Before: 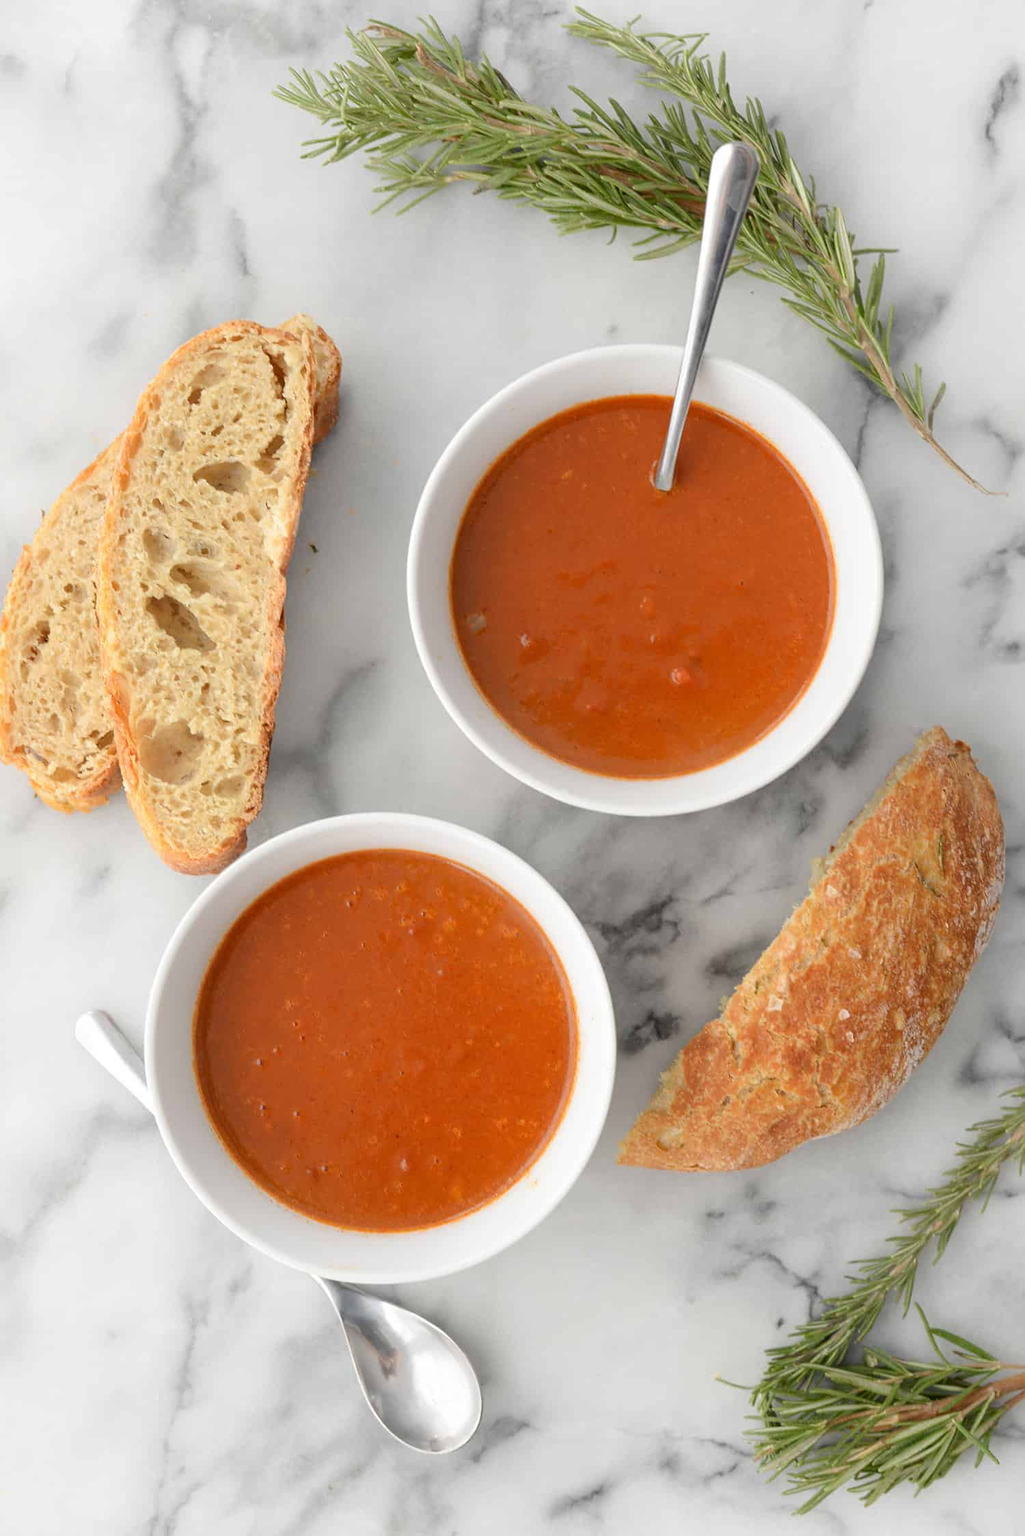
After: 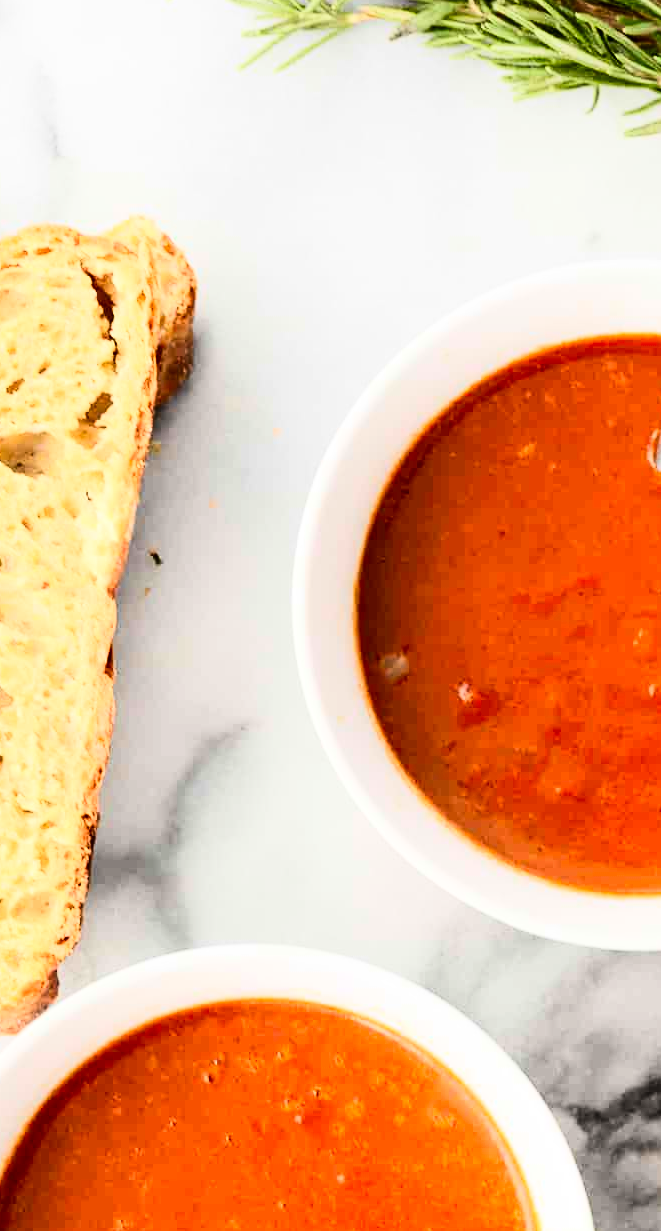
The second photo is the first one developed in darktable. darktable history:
crop: left 20.248%, top 10.86%, right 35.675%, bottom 34.321%
contrast brightness saturation: contrast 0.1, brightness -0.26, saturation 0.14
rgb curve: curves: ch0 [(0, 0) (0.21, 0.15) (0.24, 0.21) (0.5, 0.75) (0.75, 0.96) (0.89, 0.99) (1, 1)]; ch1 [(0, 0.02) (0.21, 0.13) (0.25, 0.2) (0.5, 0.67) (0.75, 0.9) (0.89, 0.97) (1, 1)]; ch2 [(0, 0.02) (0.21, 0.13) (0.25, 0.2) (0.5, 0.67) (0.75, 0.9) (0.89, 0.97) (1, 1)], compensate middle gray true
